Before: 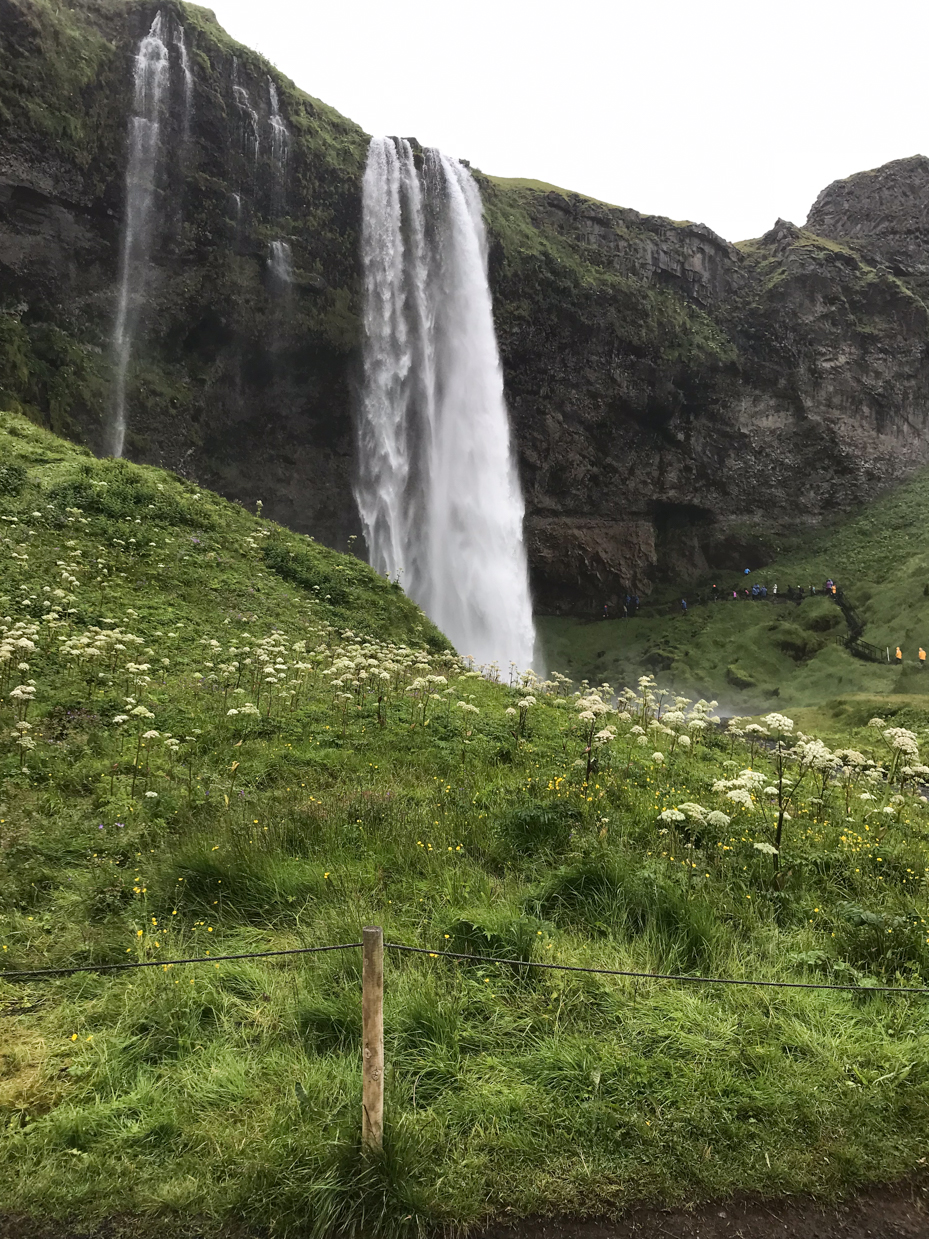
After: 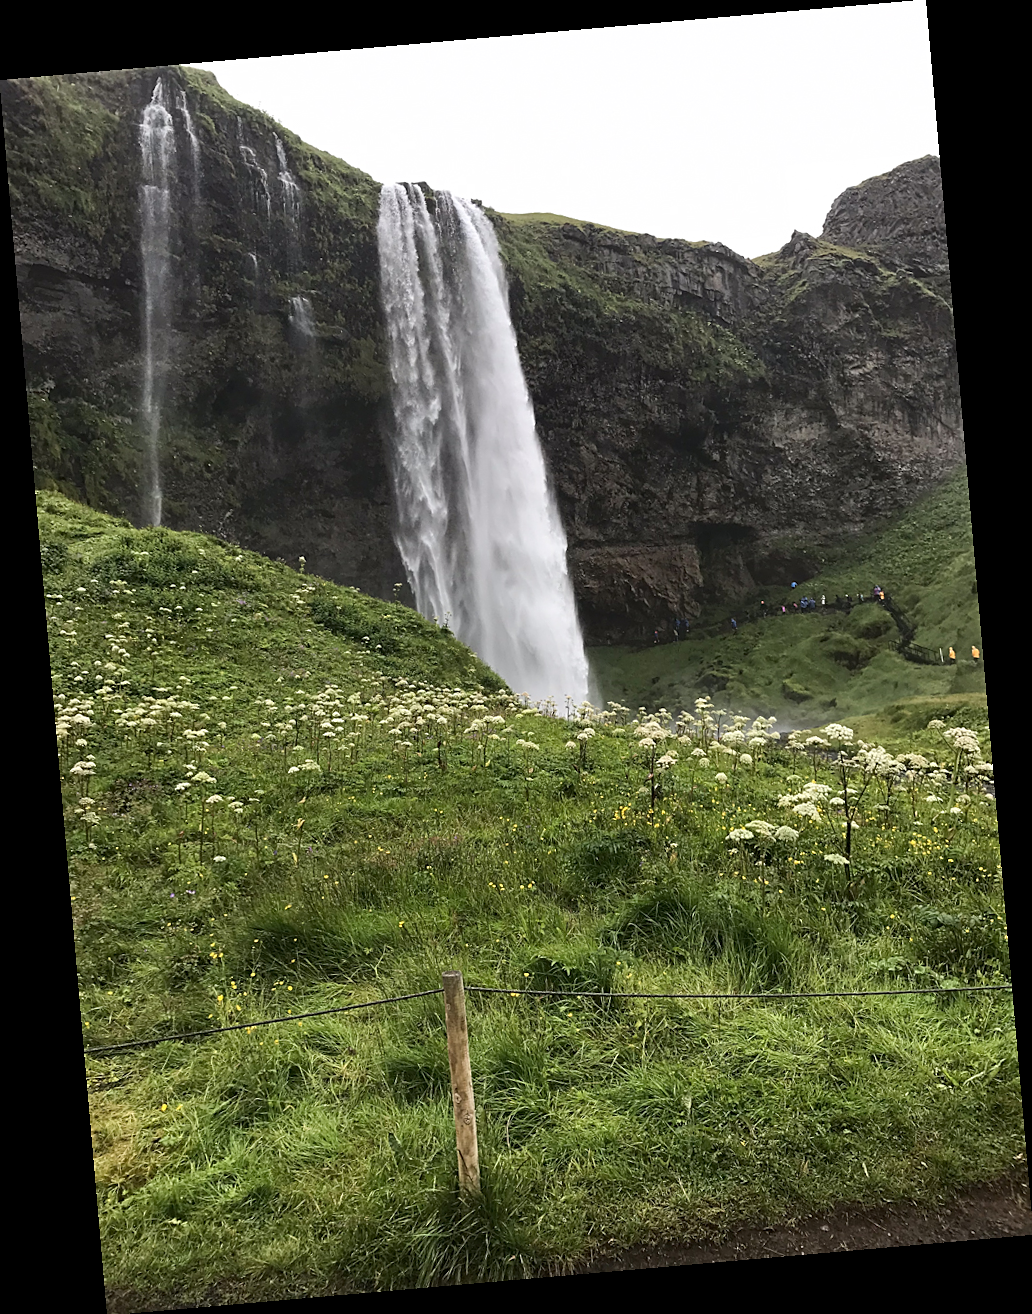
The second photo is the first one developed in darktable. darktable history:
rotate and perspective: rotation -4.98°, automatic cropping off
sharpen: on, module defaults
